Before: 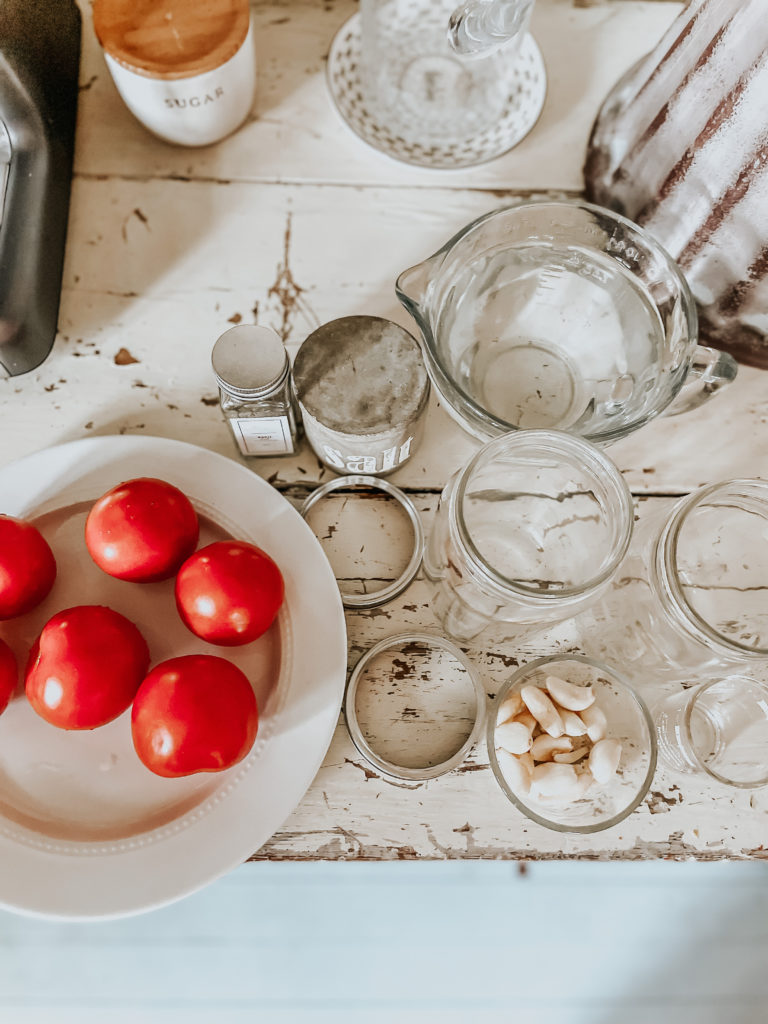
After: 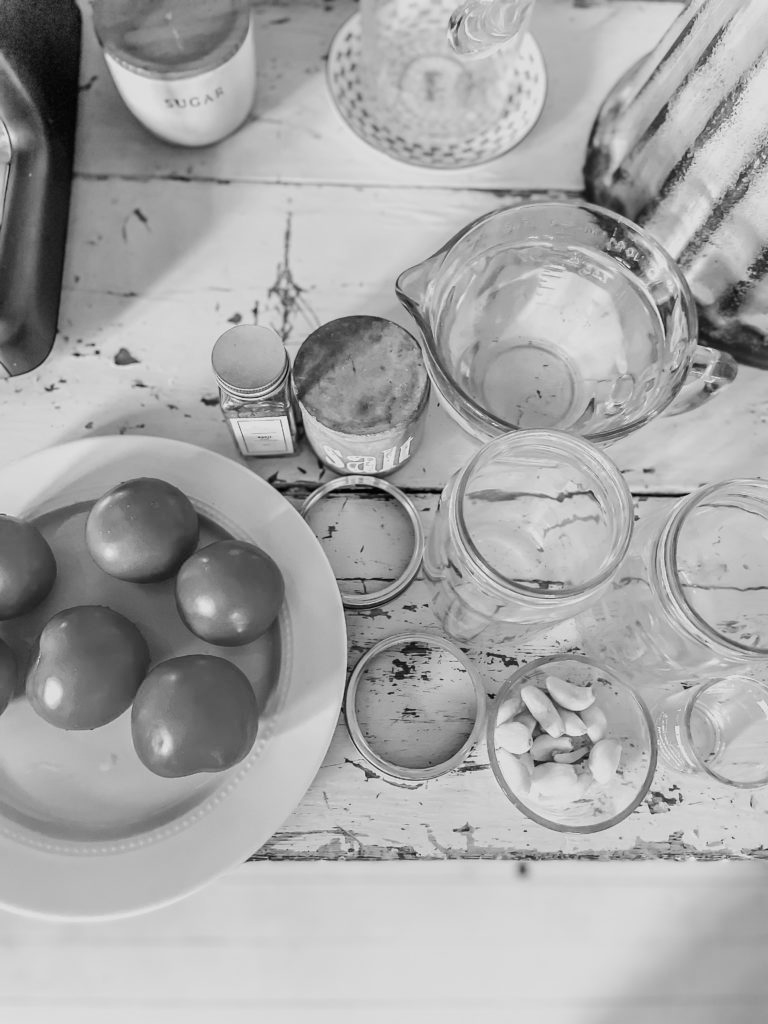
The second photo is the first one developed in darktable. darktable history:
contrast brightness saturation: saturation -1
